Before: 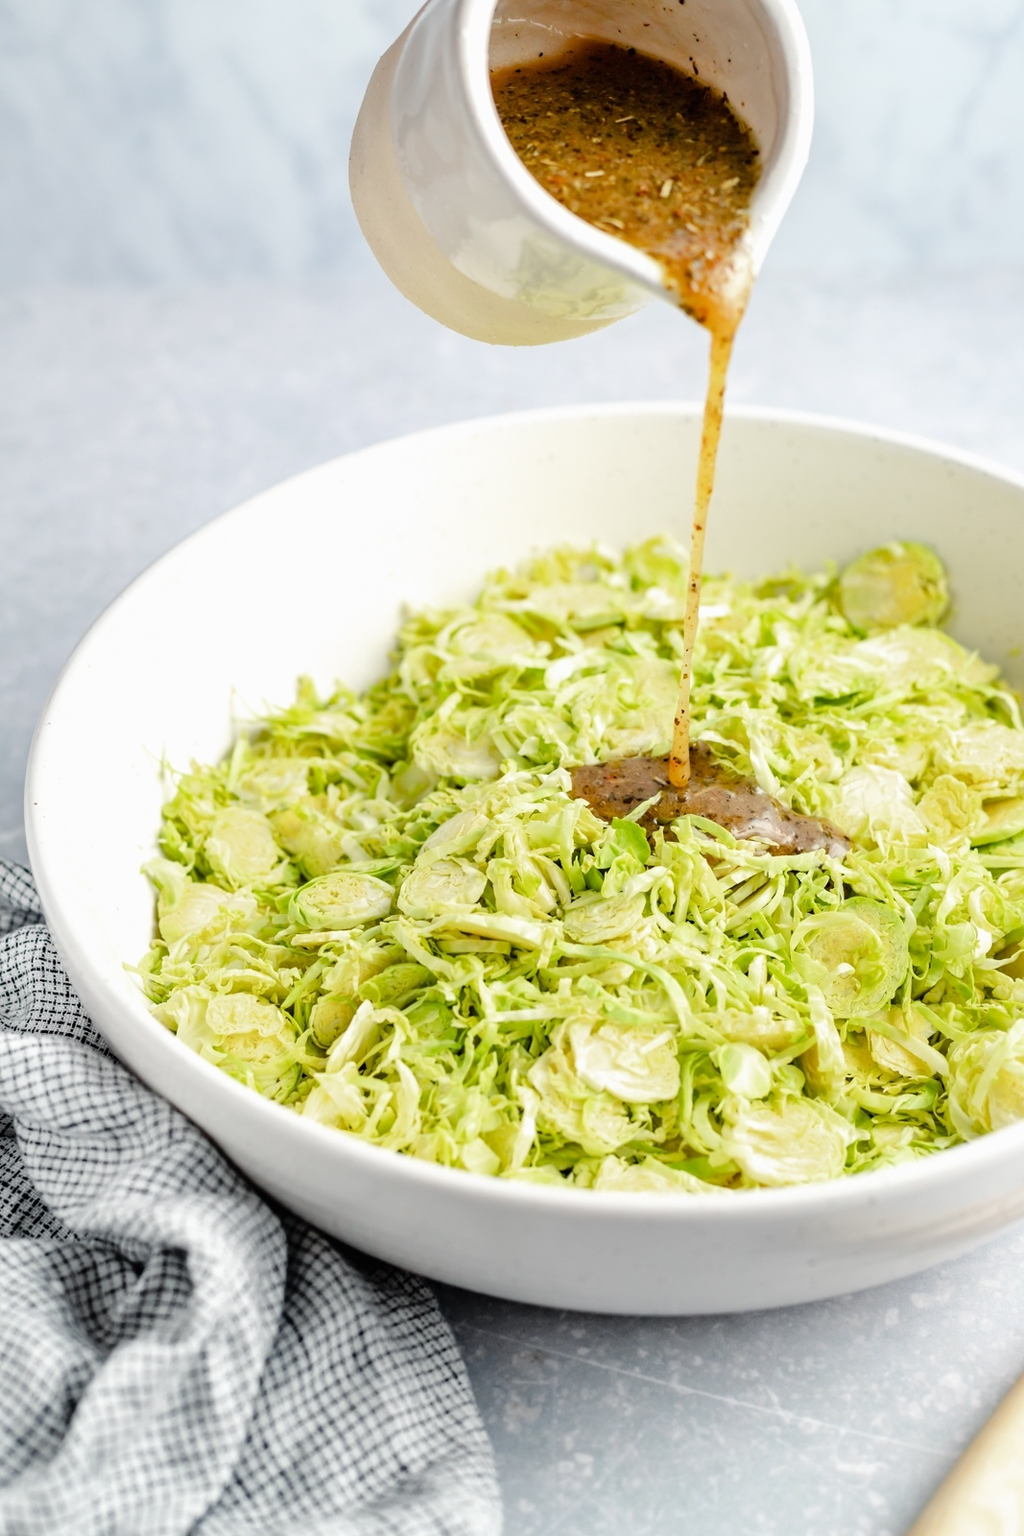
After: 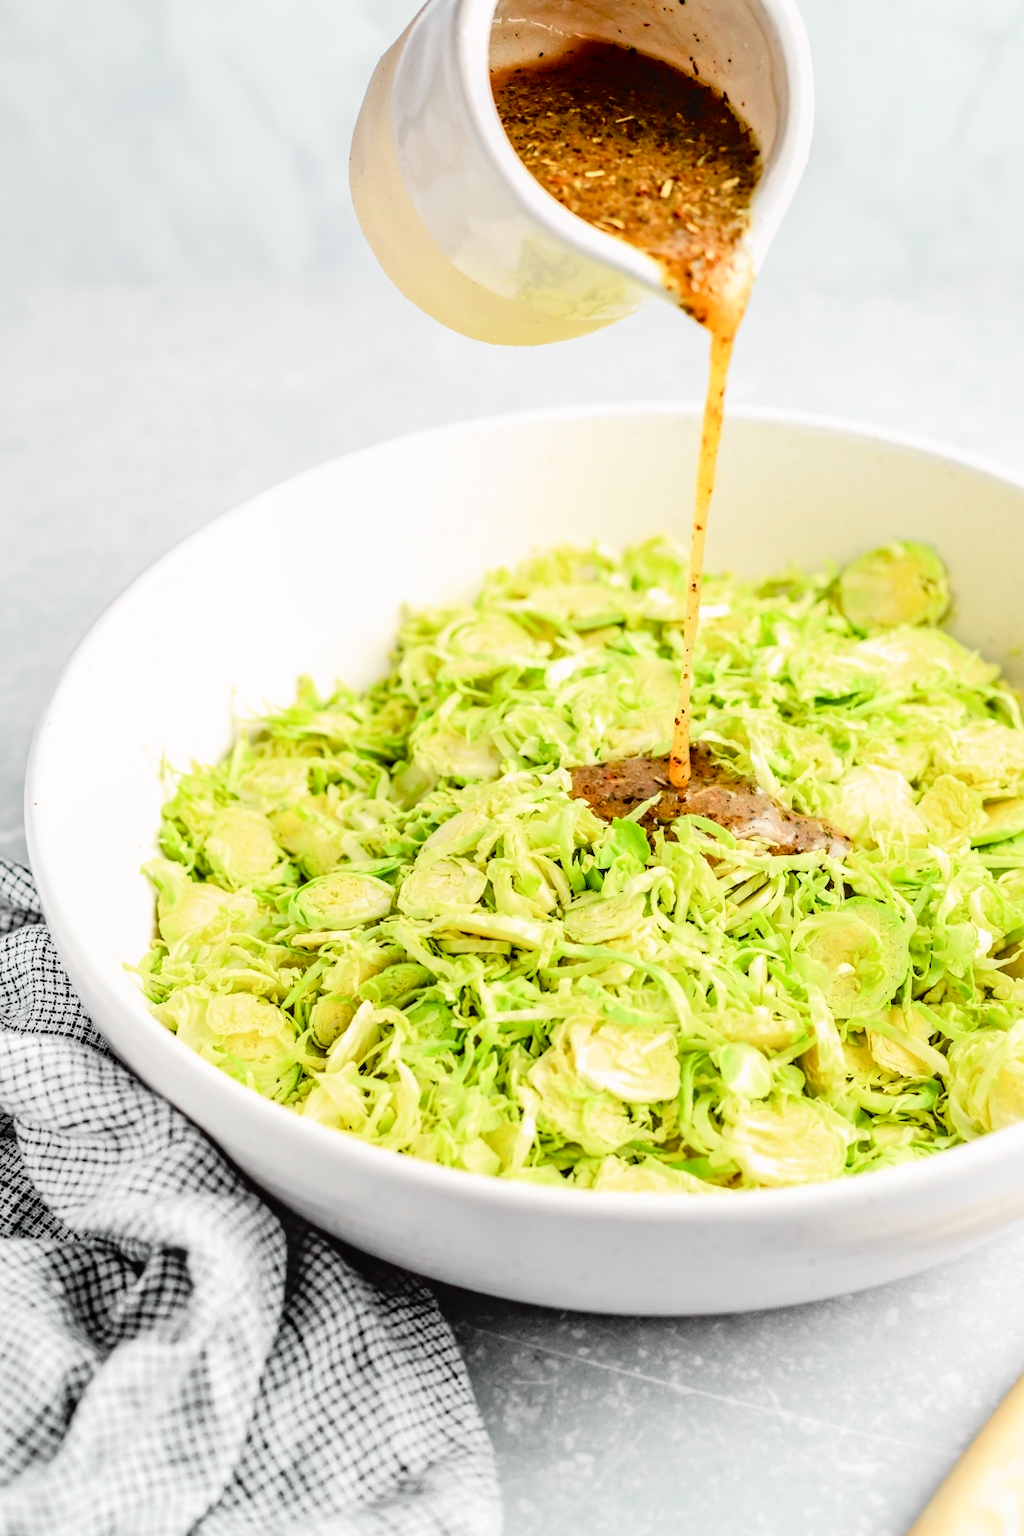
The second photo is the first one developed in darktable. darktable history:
tone curve: curves: ch0 [(0, 0.014) (0.17, 0.099) (0.398, 0.423) (0.725, 0.828) (0.872, 0.918) (1, 0.981)]; ch1 [(0, 0) (0.402, 0.36) (0.489, 0.491) (0.5, 0.503) (0.515, 0.52) (0.545, 0.572) (0.615, 0.662) (0.701, 0.725) (1, 1)]; ch2 [(0, 0) (0.42, 0.458) (0.485, 0.499) (0.503, 0.503) (0.531, 0.542) (0.561, 0.594) (0.644, 0.694) (0.717, 0.753) (1, 0.991)], color space Lab, independent channels
local contrast: on, module defaults
